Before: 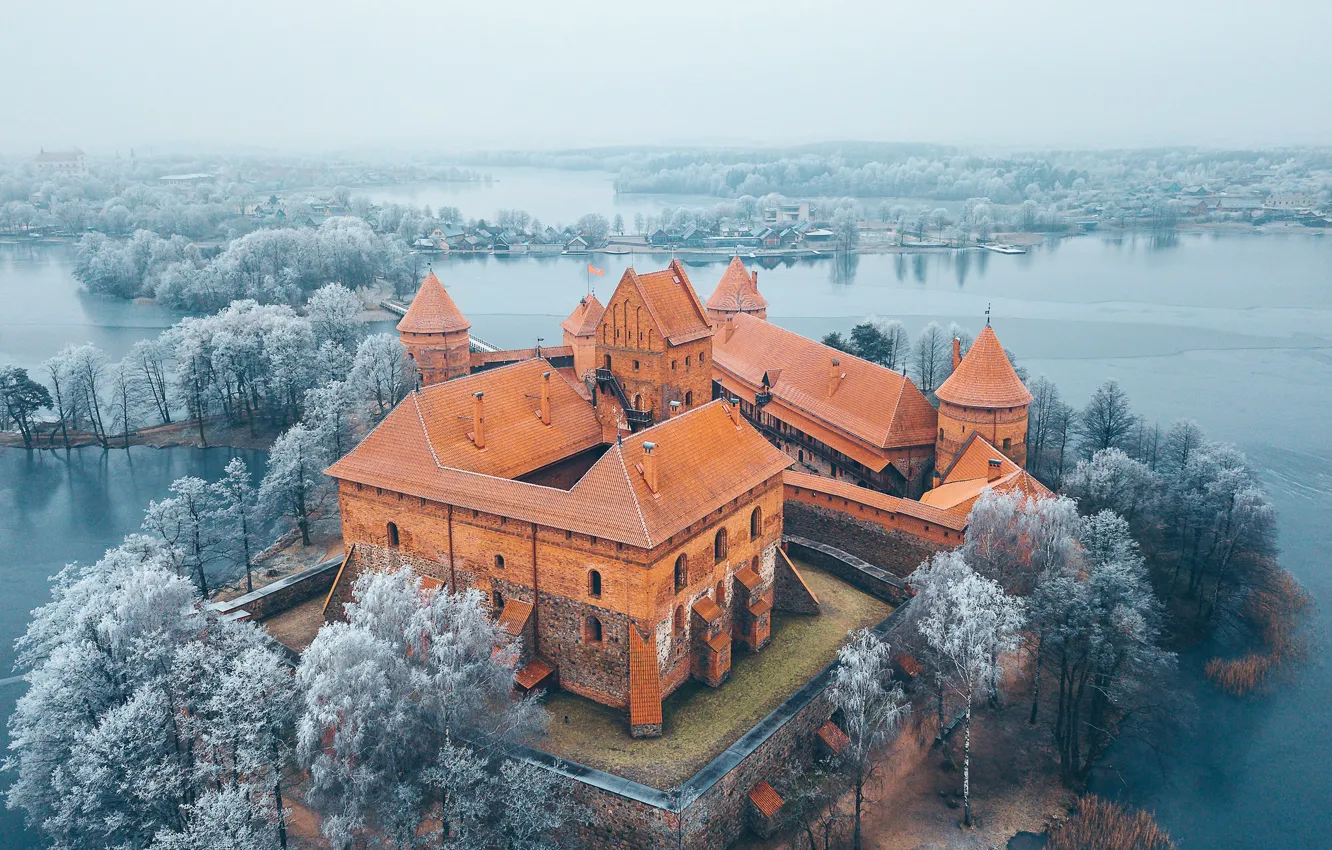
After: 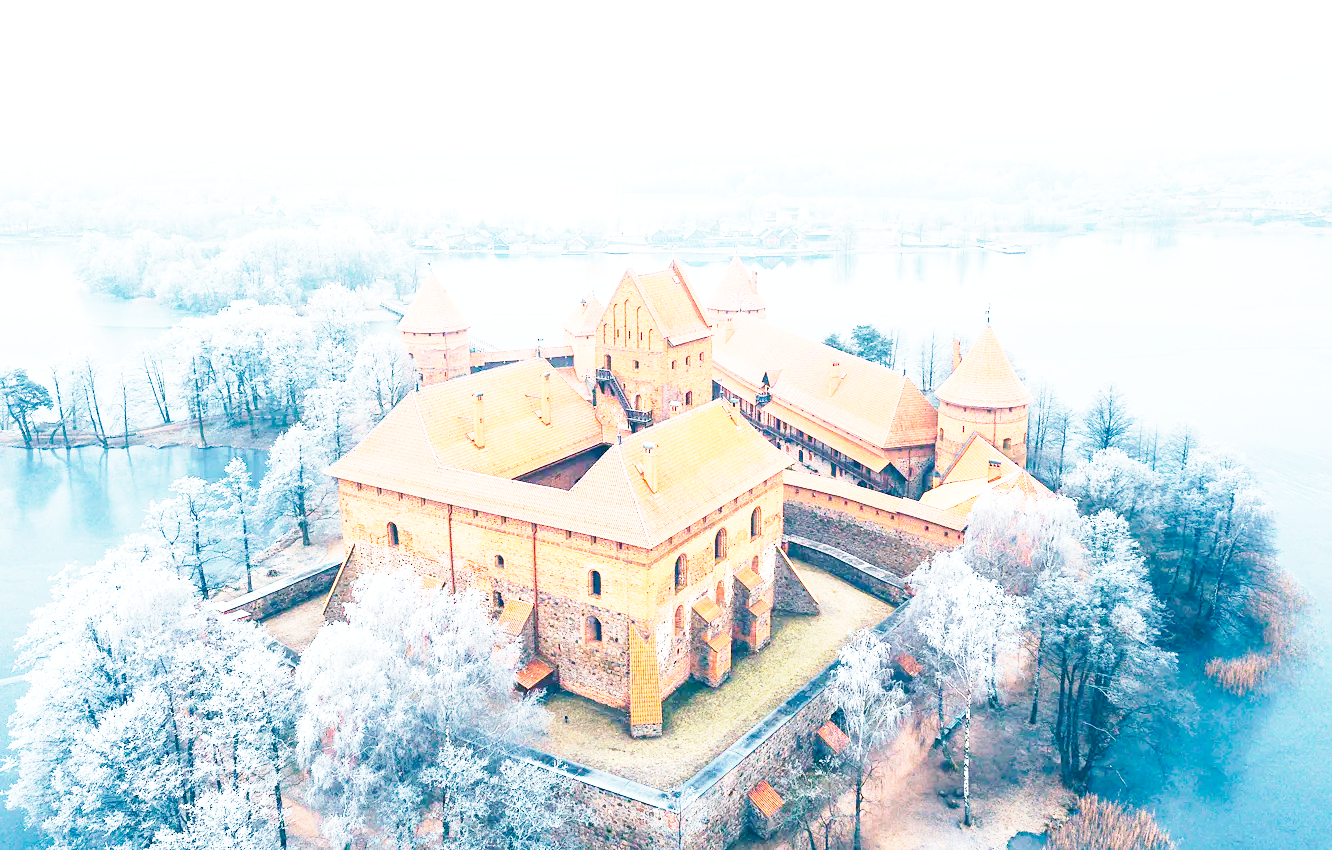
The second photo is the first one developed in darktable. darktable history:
base curve: curves: ch0 [(0, 0) (0.012, 0.01) (0.073, 0.168) (0.31, 0.711) (0.645, 0.957) (1, 1)], preserve colors none
tone curve: curves: ch0 [(0, 0) (0.055, 0.057) (0.258, 0.307) (0.434, 0.543) (0.517, 0.657) (0.745, 0.874) (1, 1)]; ch1 [(0, 0) (0.346, 0.307) (0.418, 0.383) (0.46, 0.439) (0.482, 0.493) (0.502, 0.497) (0.517, 0.506) (0.55, 0.561) (0.588, 0.61) (0.646, 0.688) (1, 1)]; ch2 [(0, 0) (0.346, 0.34) (0.431, 0.45) (0.485, 0.499) (0.5, 0.503) (0.527, 0.508) (0.545, 0.562) (0.679, 0.706) (1, 1)], preserve colors none
exposure: exposure 0.601 EV, compensate highlight preservation false
